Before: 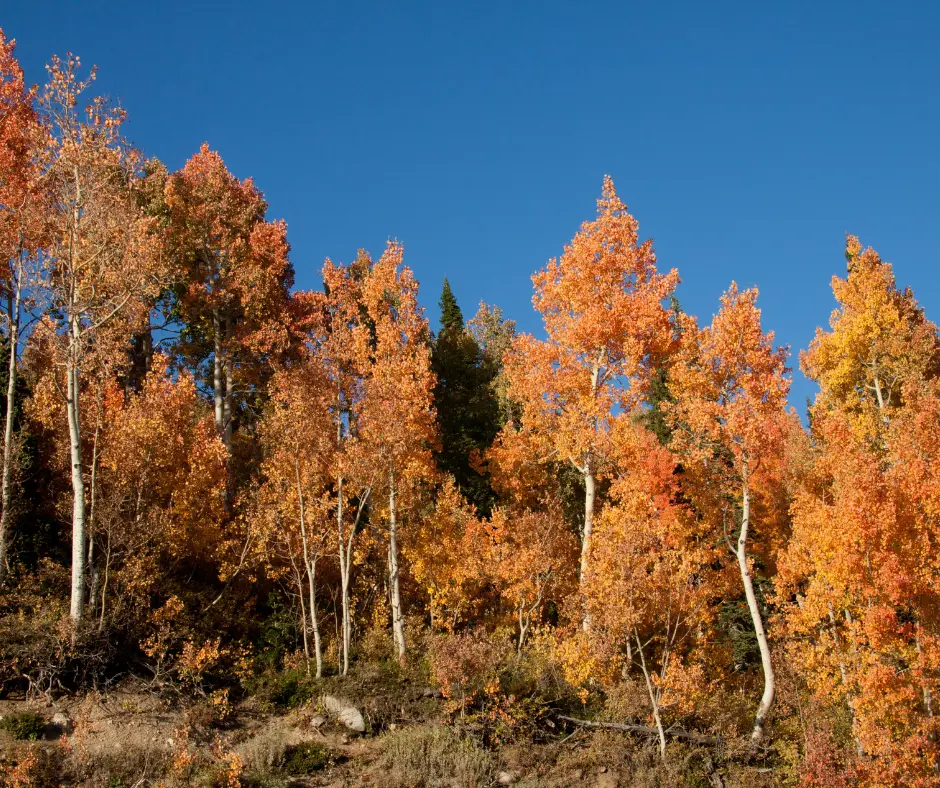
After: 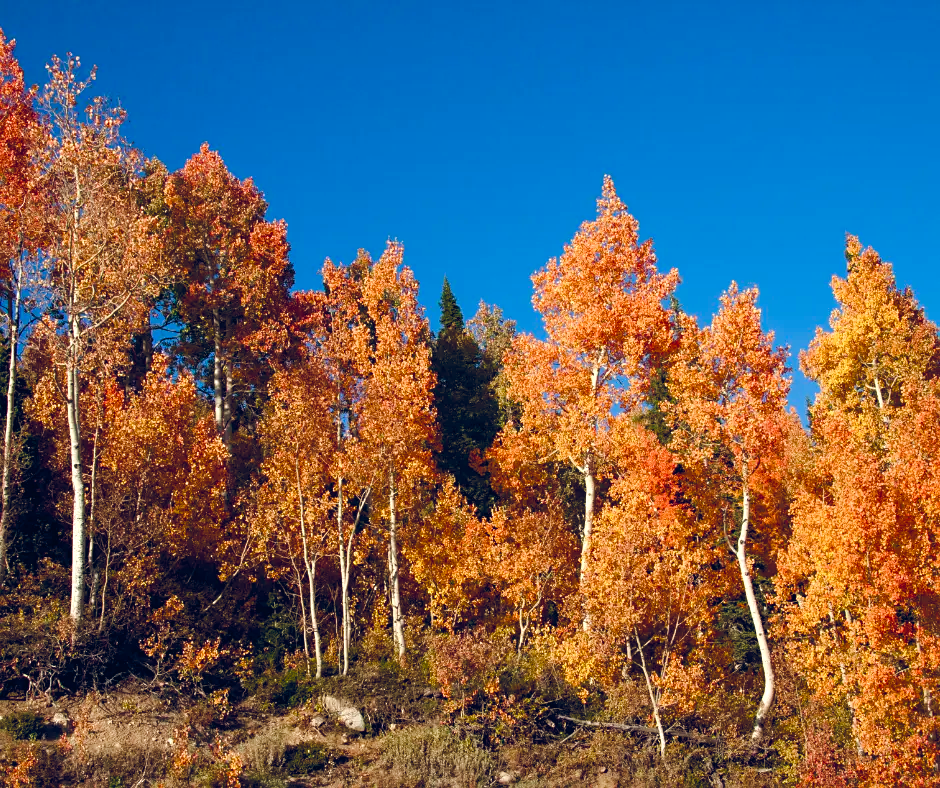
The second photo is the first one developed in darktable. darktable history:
color balance rgb: power › luminance -3.604%, power › hue 139.83°, global offset › luminance 0.418%, global offset › chroma 0.217%, global offset › hue 254.92°, perceptual saturation grading › global saturation 0.73%, perceptual saturation grading › highlights -17.312%, perceptual saturation grading › mid-tones 33.178%, perceptual saturation grading › shadows 50.39%, perceptual brilliance grading › highlights 10.077%, perceptual brilliance grading › mid-tones 5.132%, global vibrance 20%
sharpen: amount 0.211
